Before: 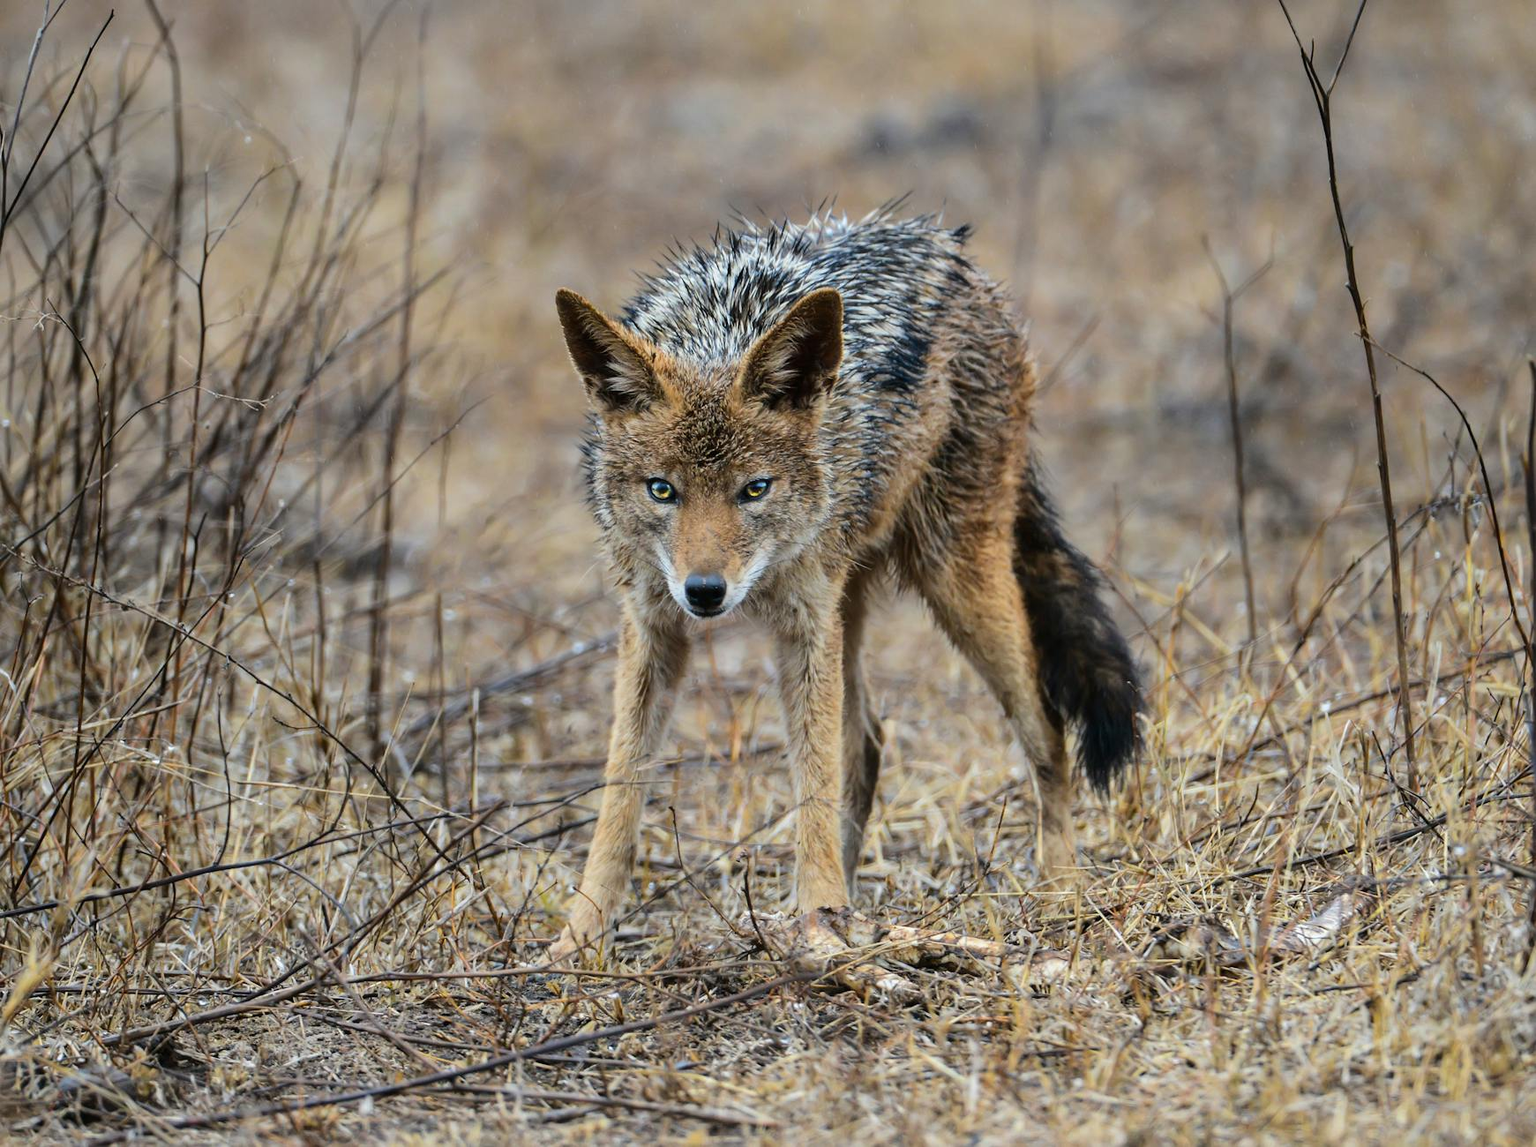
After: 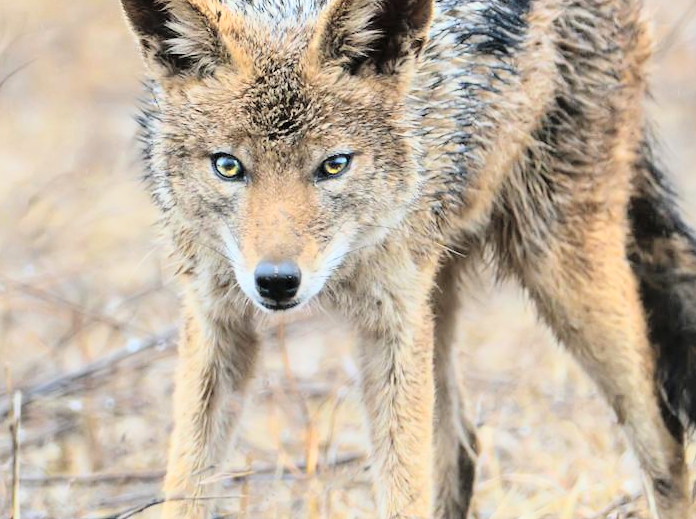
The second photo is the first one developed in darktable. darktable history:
crop: left 30%, top 30%, right 30%, bottom 30%
tone curve: curves: ch0 [(0, 0) (0.169, 0.367) (0.635, 0.859) (1, 1)], color space Lab, independent channels, preserve colors none
